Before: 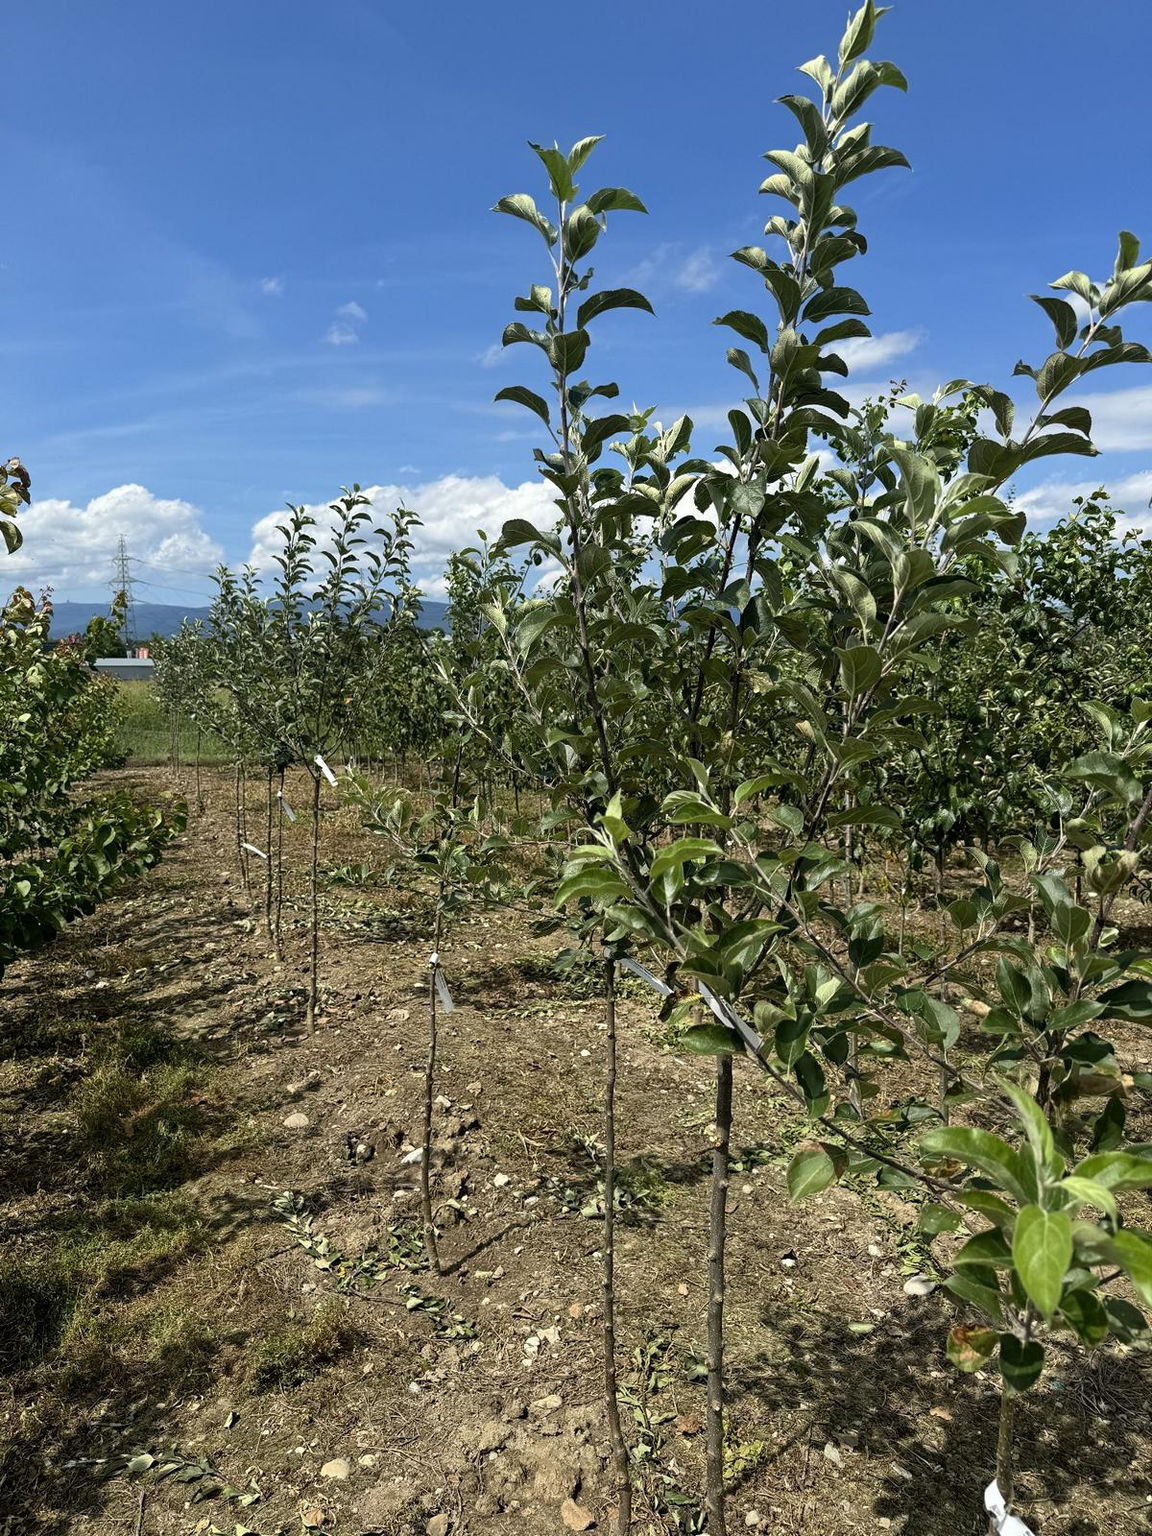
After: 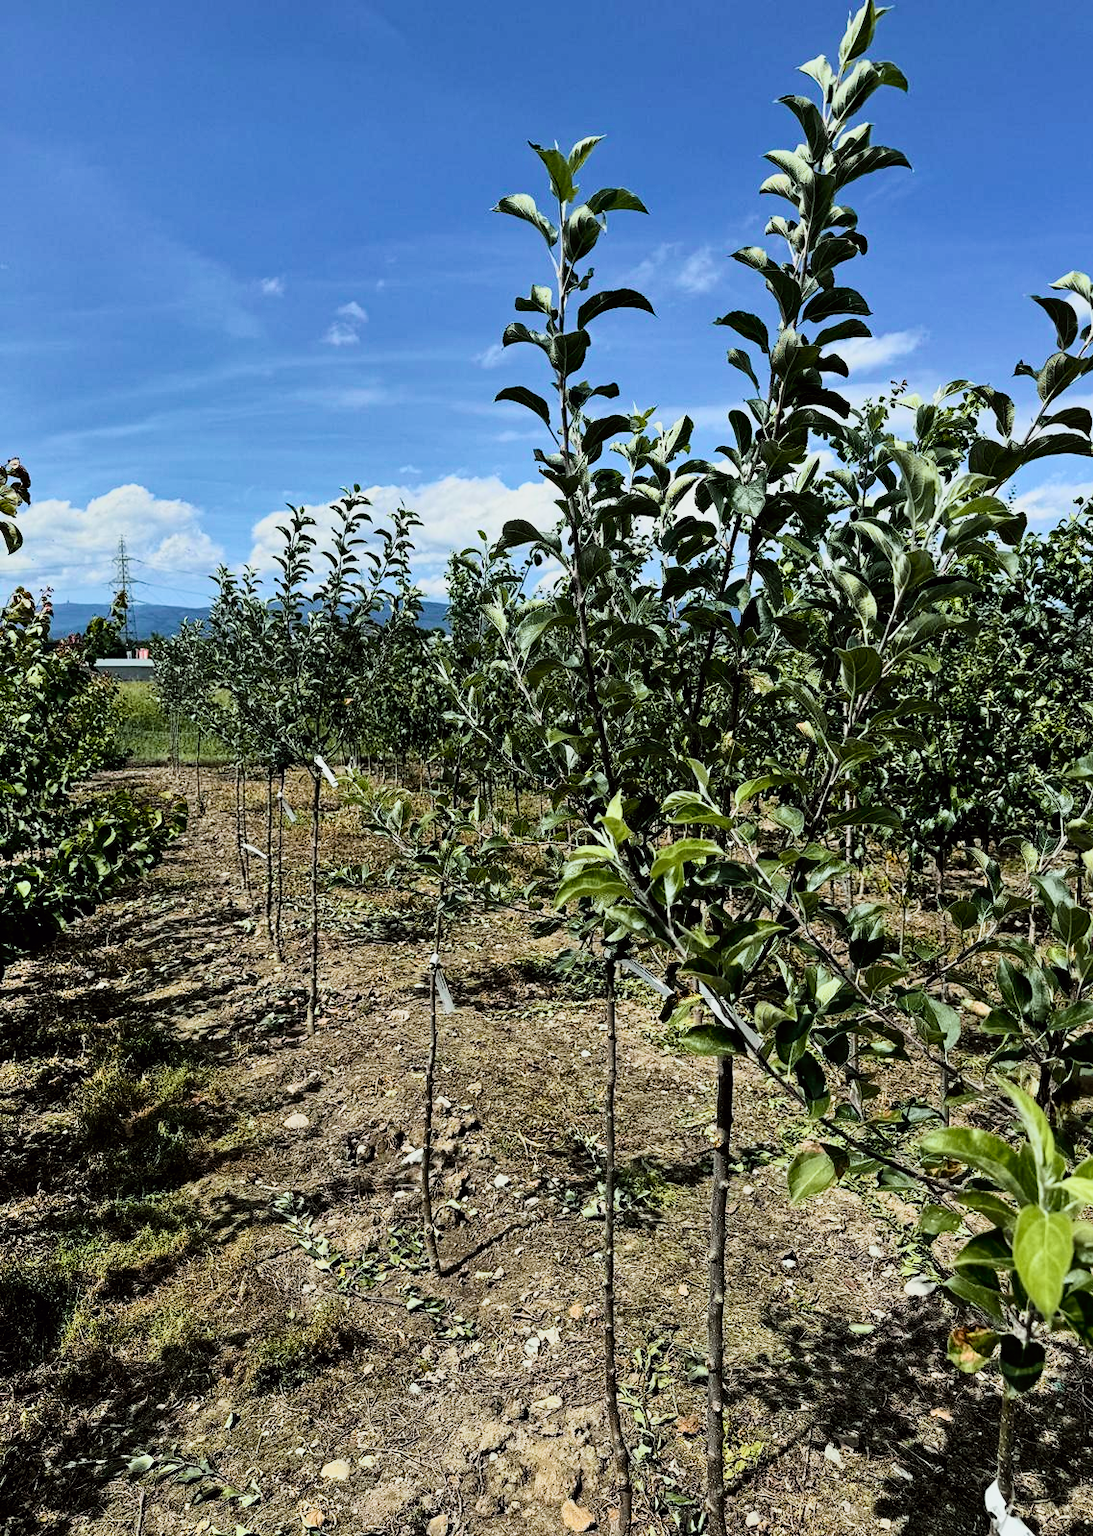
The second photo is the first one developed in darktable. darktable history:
filmic rgb: black relative exposure -5 EV, hardness 2.88, contrast 1.2, highlights saturation mix -30%
crop and rotate: right 5.167%
haze removal: compatibility mode true, adaptive false
color balance rgb: perceptual saturation grading › global saturation -3%
shadows and highlights: white point adjustment 0.1, highlights -70, soften with gaussian
tone curve: curves: ch0 [(0, 0.001) (0.139, 0.096) (0.311, 0.278) (0.495, 0.531) (0.718, 0.816) (0.841, 0.909) (1, 0.967)]; ch1 [(0, 0) (0.272, 0.249) (0.388, 0.385) (0.469, 0.456) (0.495, 0.497) (0.538, 0.554) (0.578, 0.605) (0.707, 0.778) (1, 1)]; ch2 [(0, 0) (0.125, 0.089) (0.353, 0.329) (0.443, 0.408) (0.502, 0.499) (0.557, 0.542) (0.608, 0.635) (1, 1)], color space Lab, independent channels, preserve colors none
color balance: lift [1.004, 1.002, 1.002, 0.998], gamma [1, 1.007, 1.002, 0.993], gain [1, 0.977, 1.013, 1.023], contrast -3.64%
